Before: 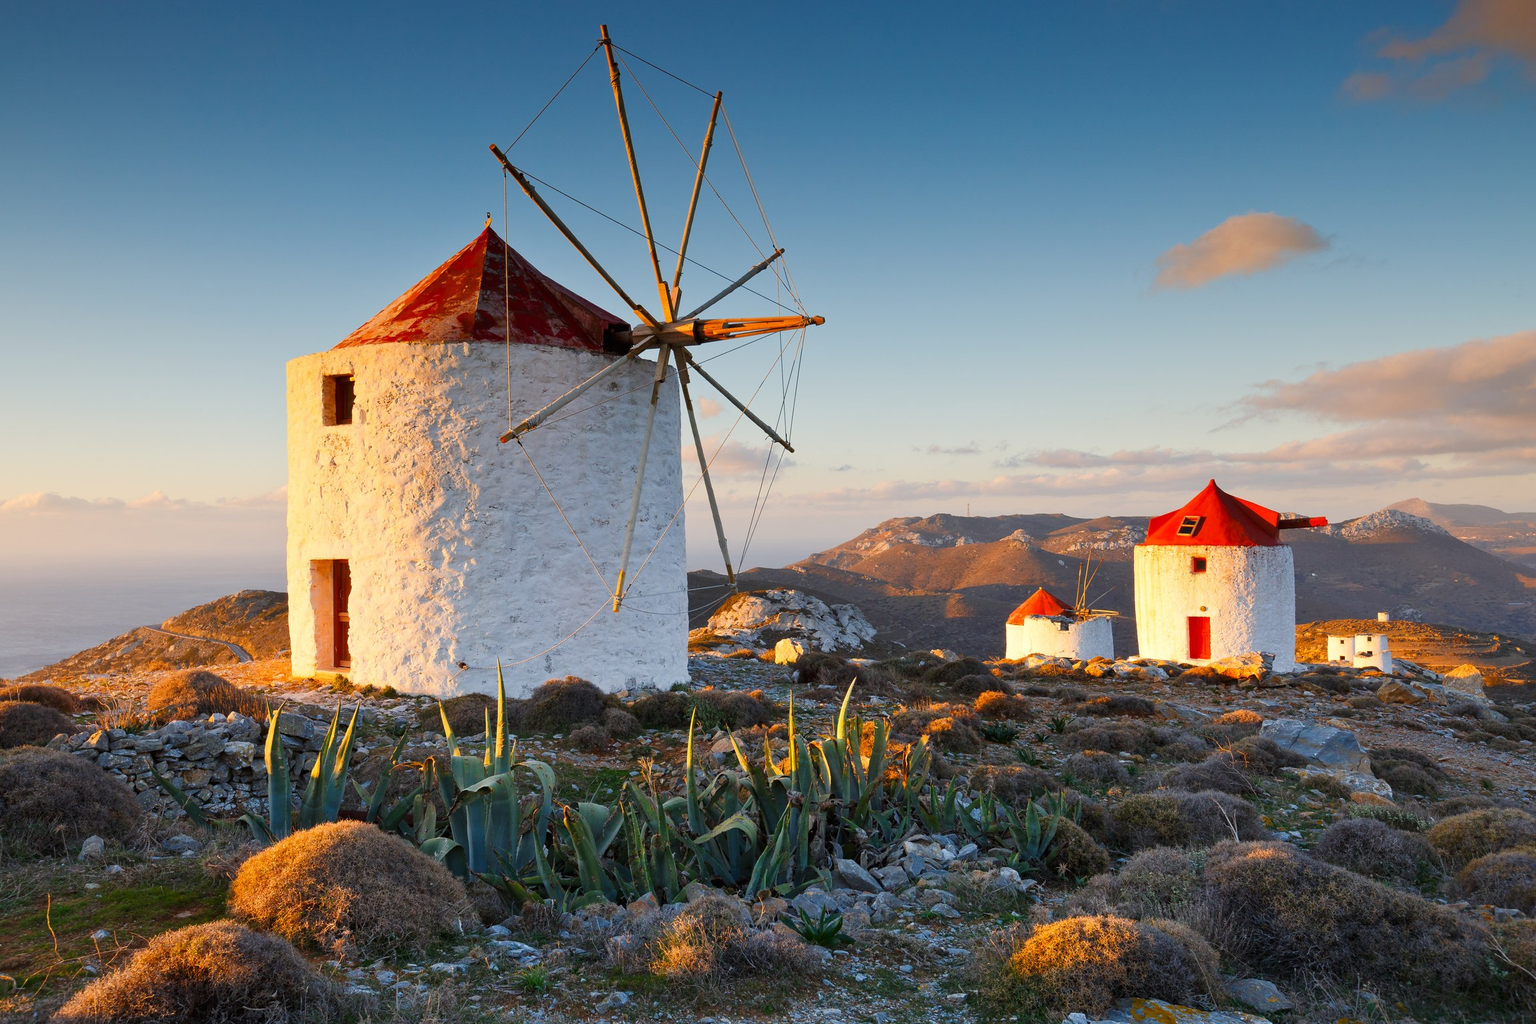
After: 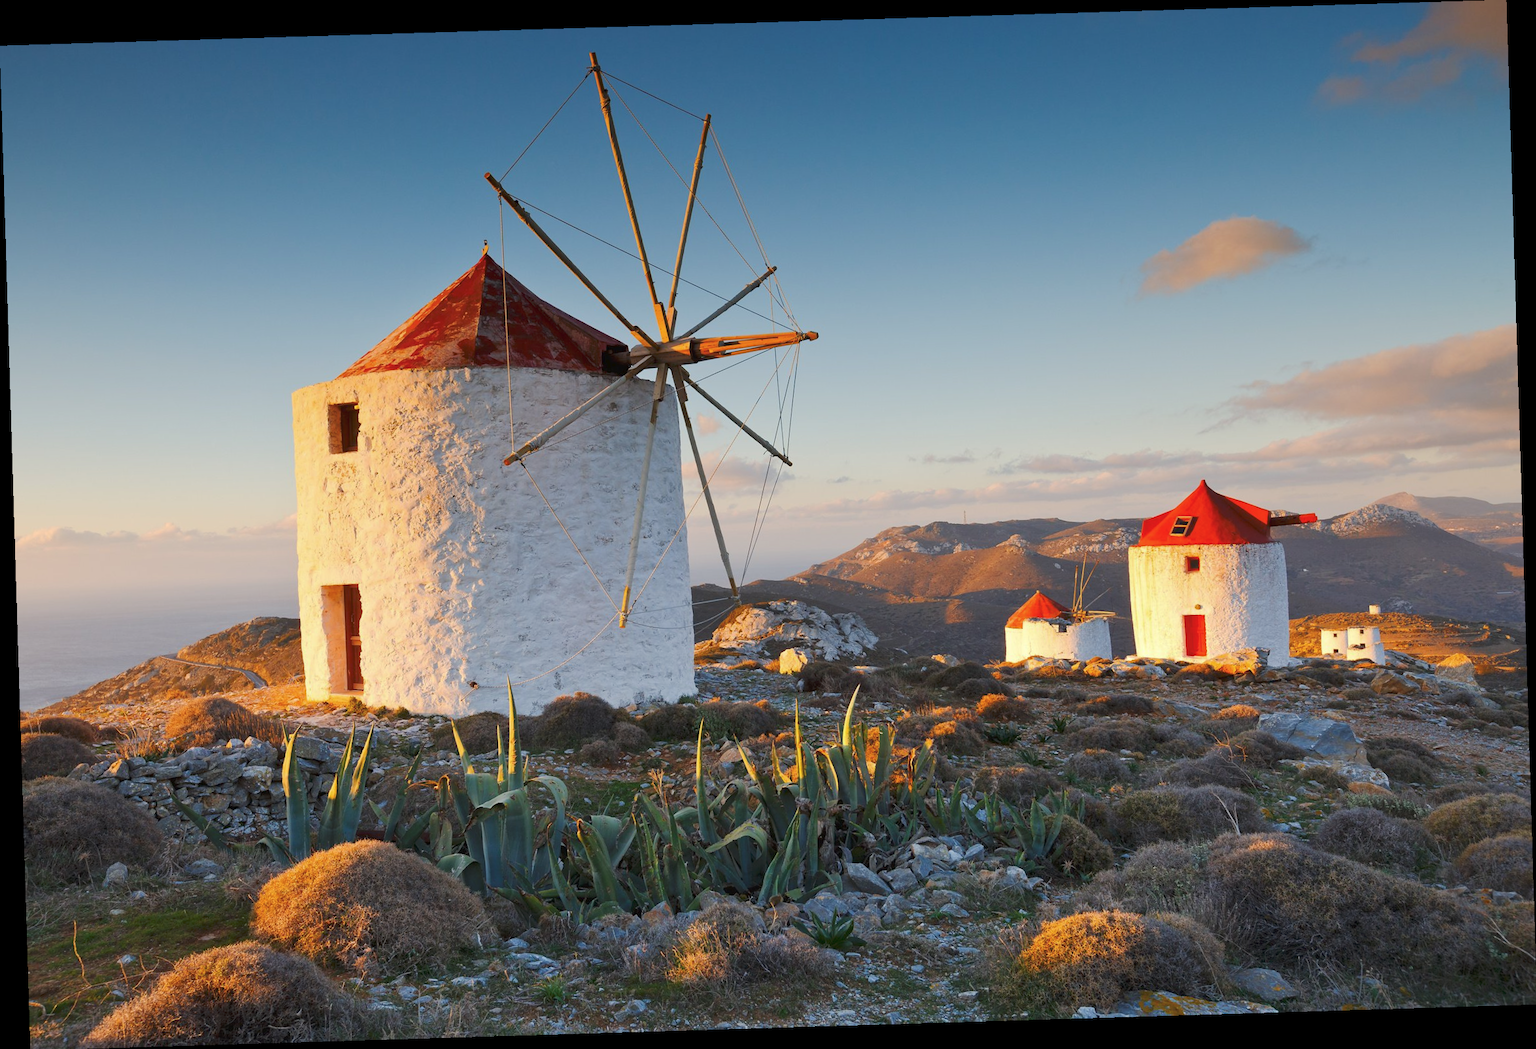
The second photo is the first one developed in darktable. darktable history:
tone curve: curves: ch0 [(0, 0) (0.003, 0.023) (0.011, 0.033) (0.025, 0.057) (0.044, 0.099) (0.069, 0.132) (0.1, 0.155) (0.136, 0.179) (0.177, 0.213) (0.224, 0.255) (0.277, 0.299) (0.335, 0.347) (0.399, 0.407) (0.468, 0.473) (0.543, 0.546) (0.623, 0.619) (0.709, 0.698) (0.801, 0.775) (0.898, 0.871) (1, 1)], preserve colors none
exposure: compensate highlight preservation false
rotate and perspective: rotation -1.75°, automatic cropping off
